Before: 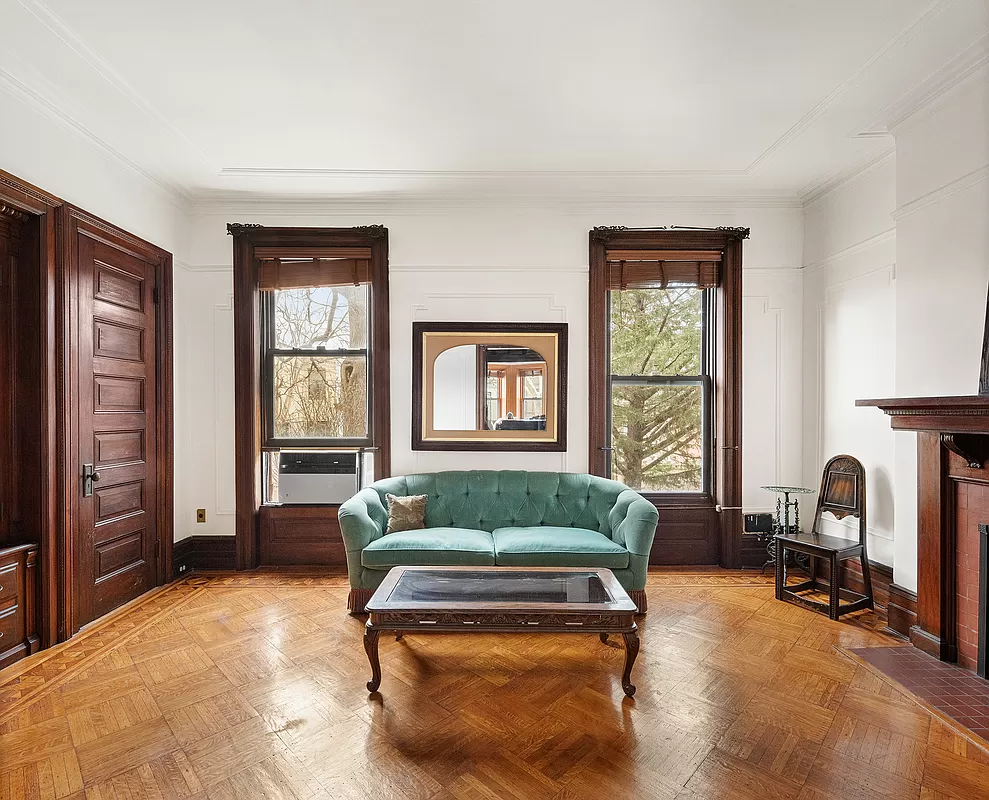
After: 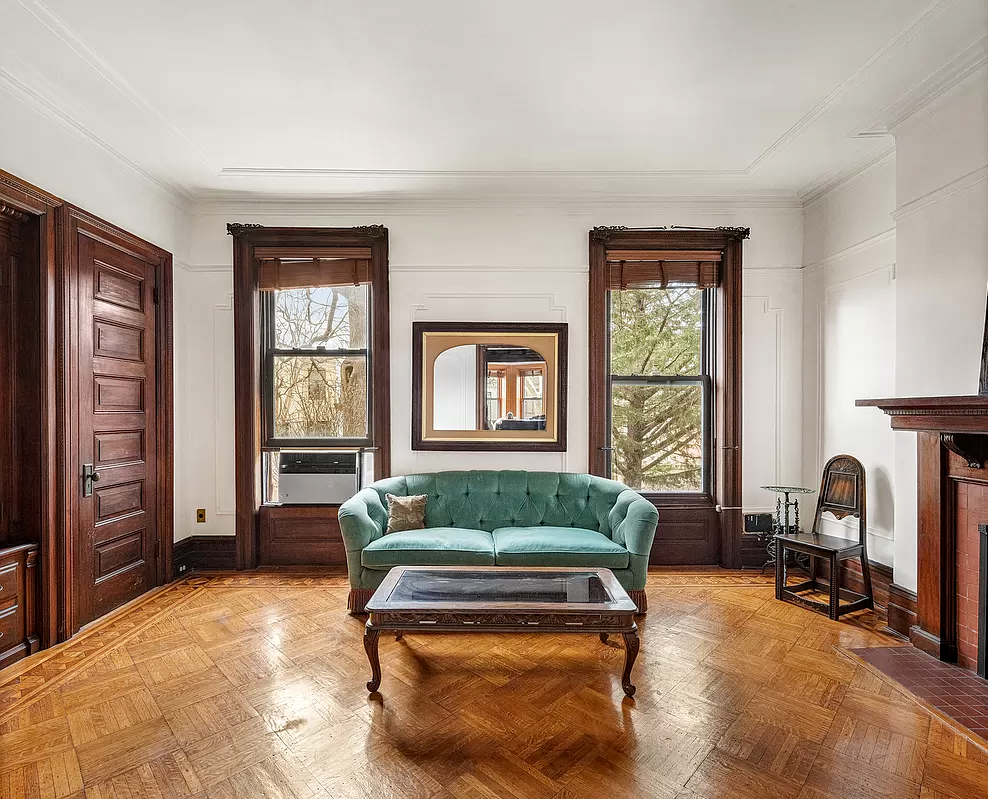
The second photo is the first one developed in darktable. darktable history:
local contrast: on, module defaults
crop: left 0.066%
haze removal: compatibility mode true, adaptive false
